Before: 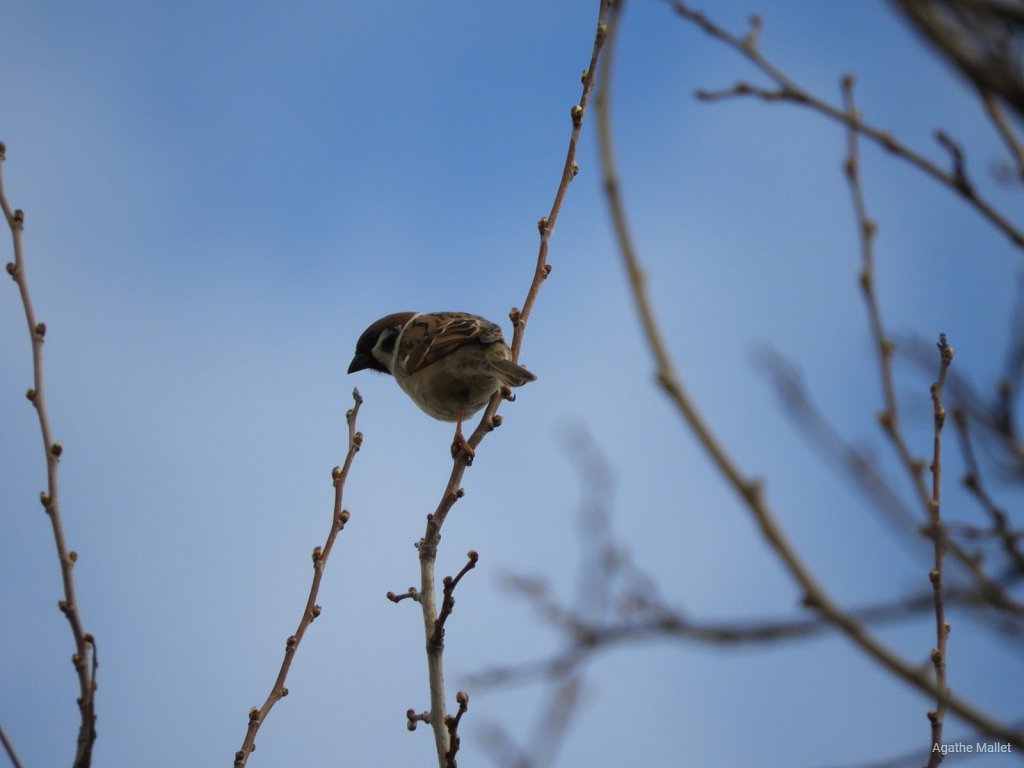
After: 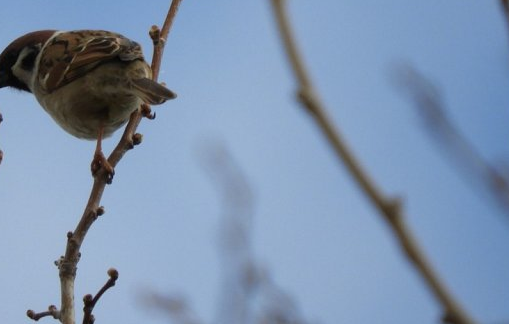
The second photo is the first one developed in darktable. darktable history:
crop: left 35.218%, top 36.793%, right 15.07%, bottom 19.944%
